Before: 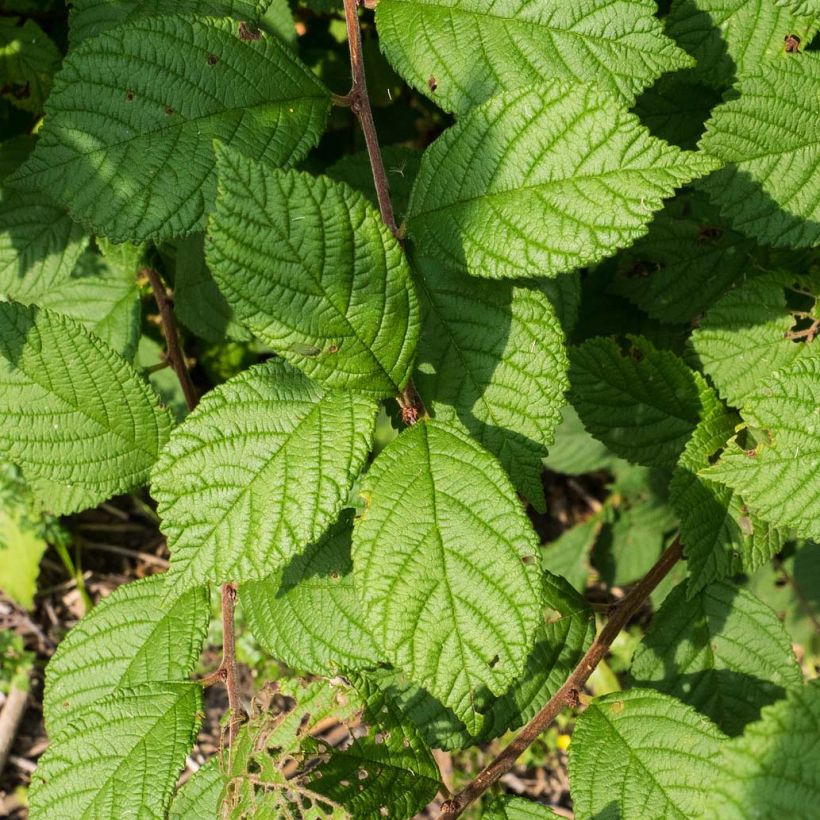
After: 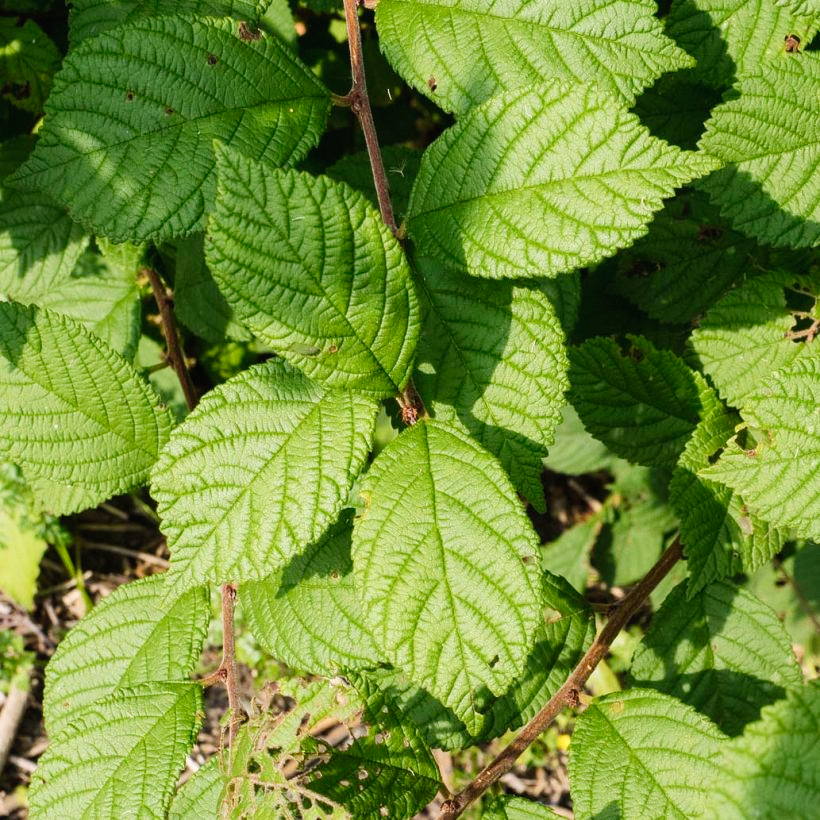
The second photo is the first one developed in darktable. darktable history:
tone curve: curves: ch0 [(0, 0.01) (0.052, 0.045) (0.136, 0.133) (0.29, 0.332) (0.453, 0.531) (0.676, 0.751) (0.89, 0.919) (1, 1)]; ch1 [(0, 0) (0.094, 0.081) (0.285, 0.299) (0.385, 0.403) (0.447, 0.429) (0.495, 0.496) (0.544, 0.552) (0.589, 0.612) (0.722, 0.728) (1, 1)]; ch2 [(0, 0) (0.257, 0.217) (0.43, 0.421) (0.498, 0.507) (0.531, 0.544) (0.56, 0.579) (0.625, 0.642) (1, 1)], preserve colors none
